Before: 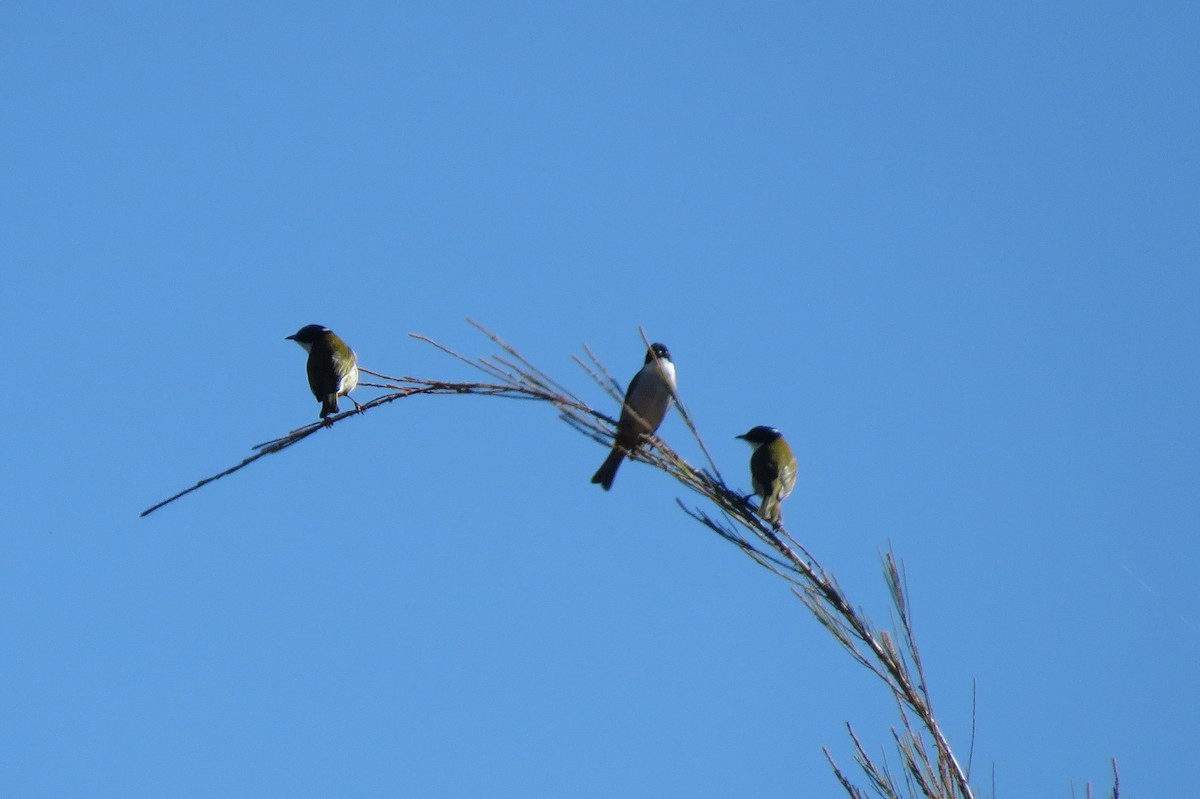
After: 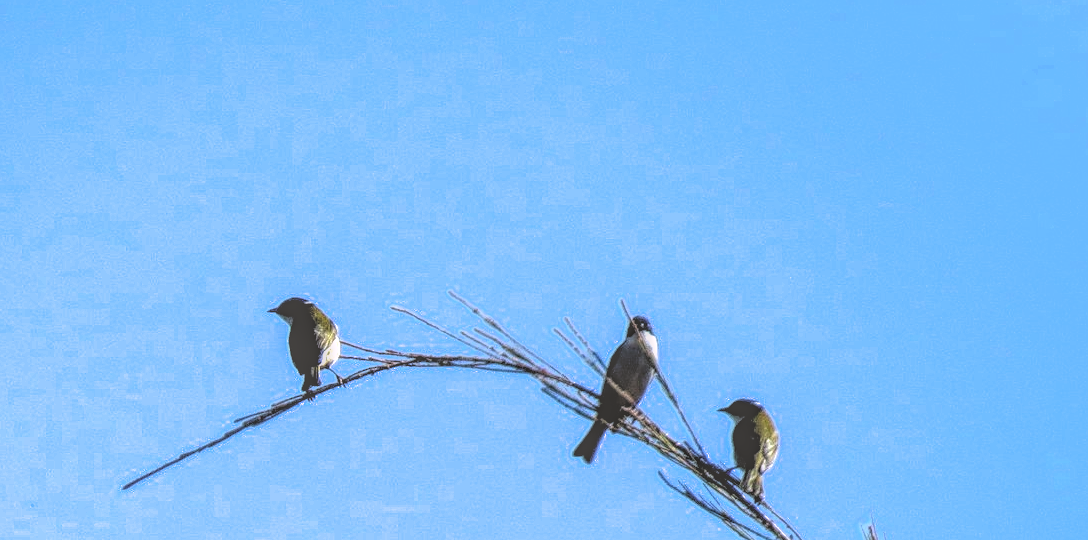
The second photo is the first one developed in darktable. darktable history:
sharpen: radius 1.458, amount 0.398, threshold 1.271
color correction: highlights a* 3.12, highlights b* -1.55, shadows a* -0.101, shadows b* 2.52, saturation 0.98
local contrast: highlights 20%, shadows 30%, detail 200%, midtone range 0.2
contrast brightness saturation: contrast 0.1, brightness 0.03, saturation 0.09
exposure: exposure 0.2 EV, compensate highlight preservation false
crop: left 1.509%, top 3.452%, right 7.696%, bottom 28.452%
filmic rgb: black relative exposure -8.2 EV, white relative exposure 2.2 EV, threshold 3 EV, hardness 7.11, latitude 85.74%, contrast 1.696, highlights saturation mix -4%, shadows ↔ highlights balance -2.69%, color science v5 (2021), contrast in shadows safe, contrast in highlights safe, enable highlight reconstruction true
